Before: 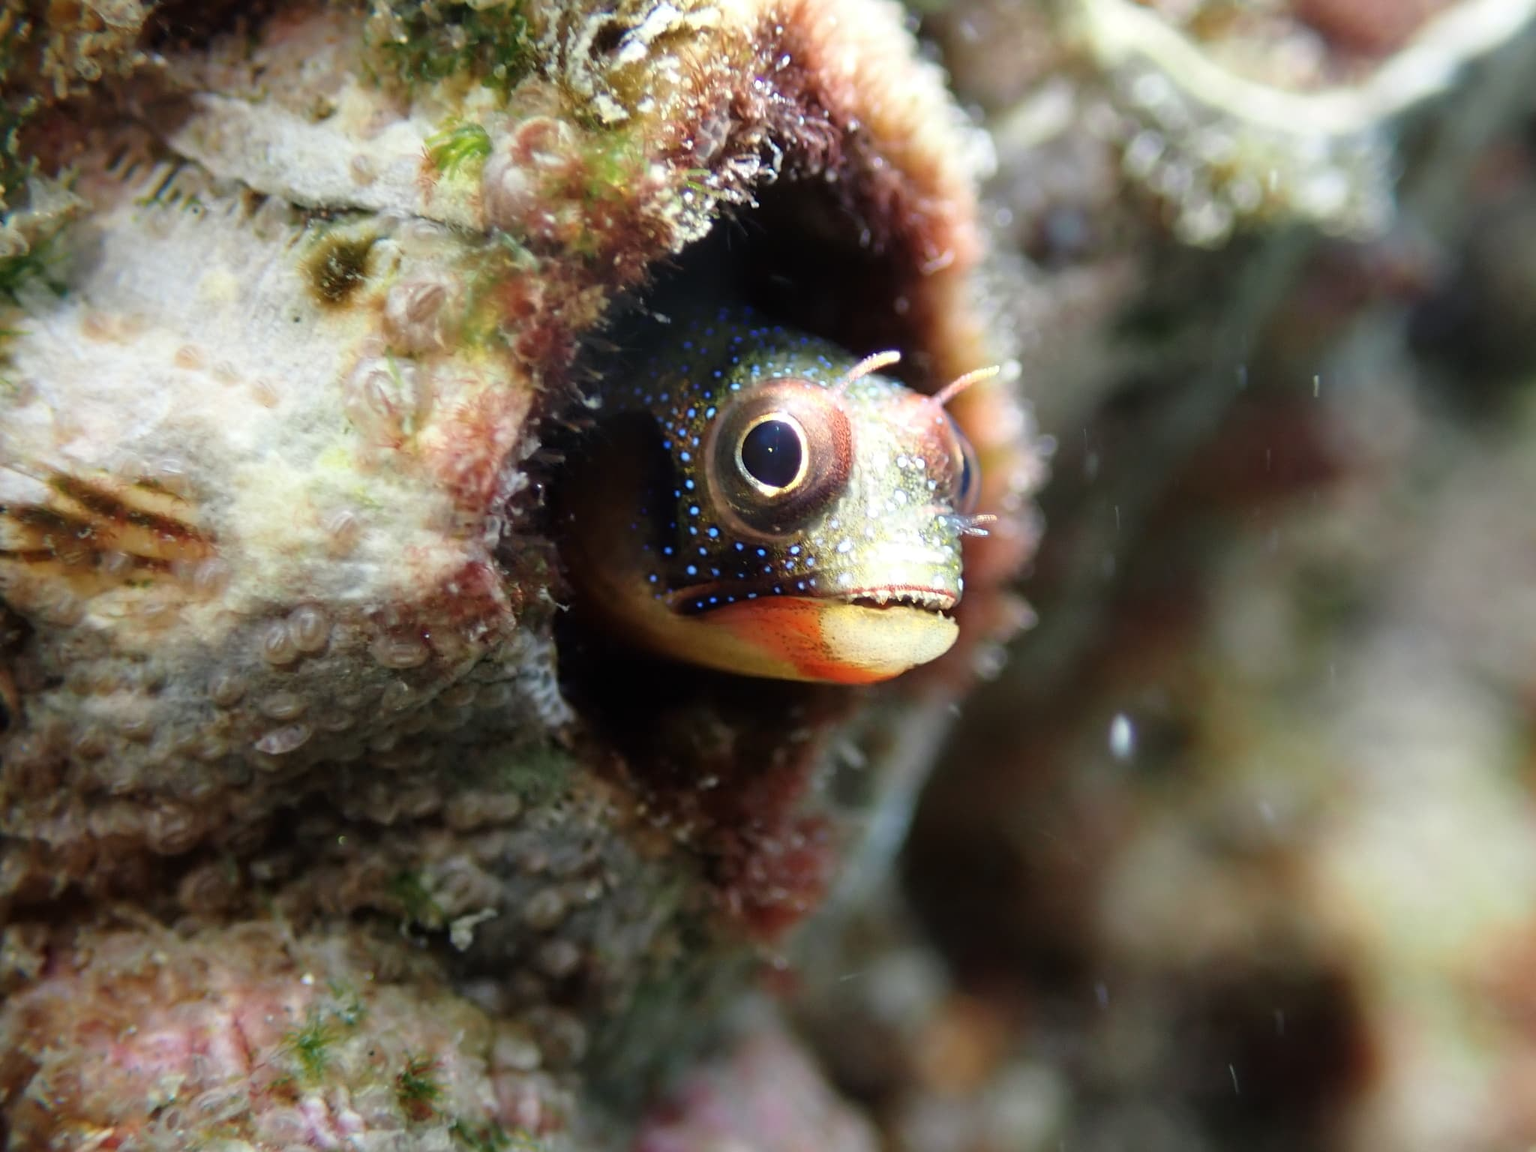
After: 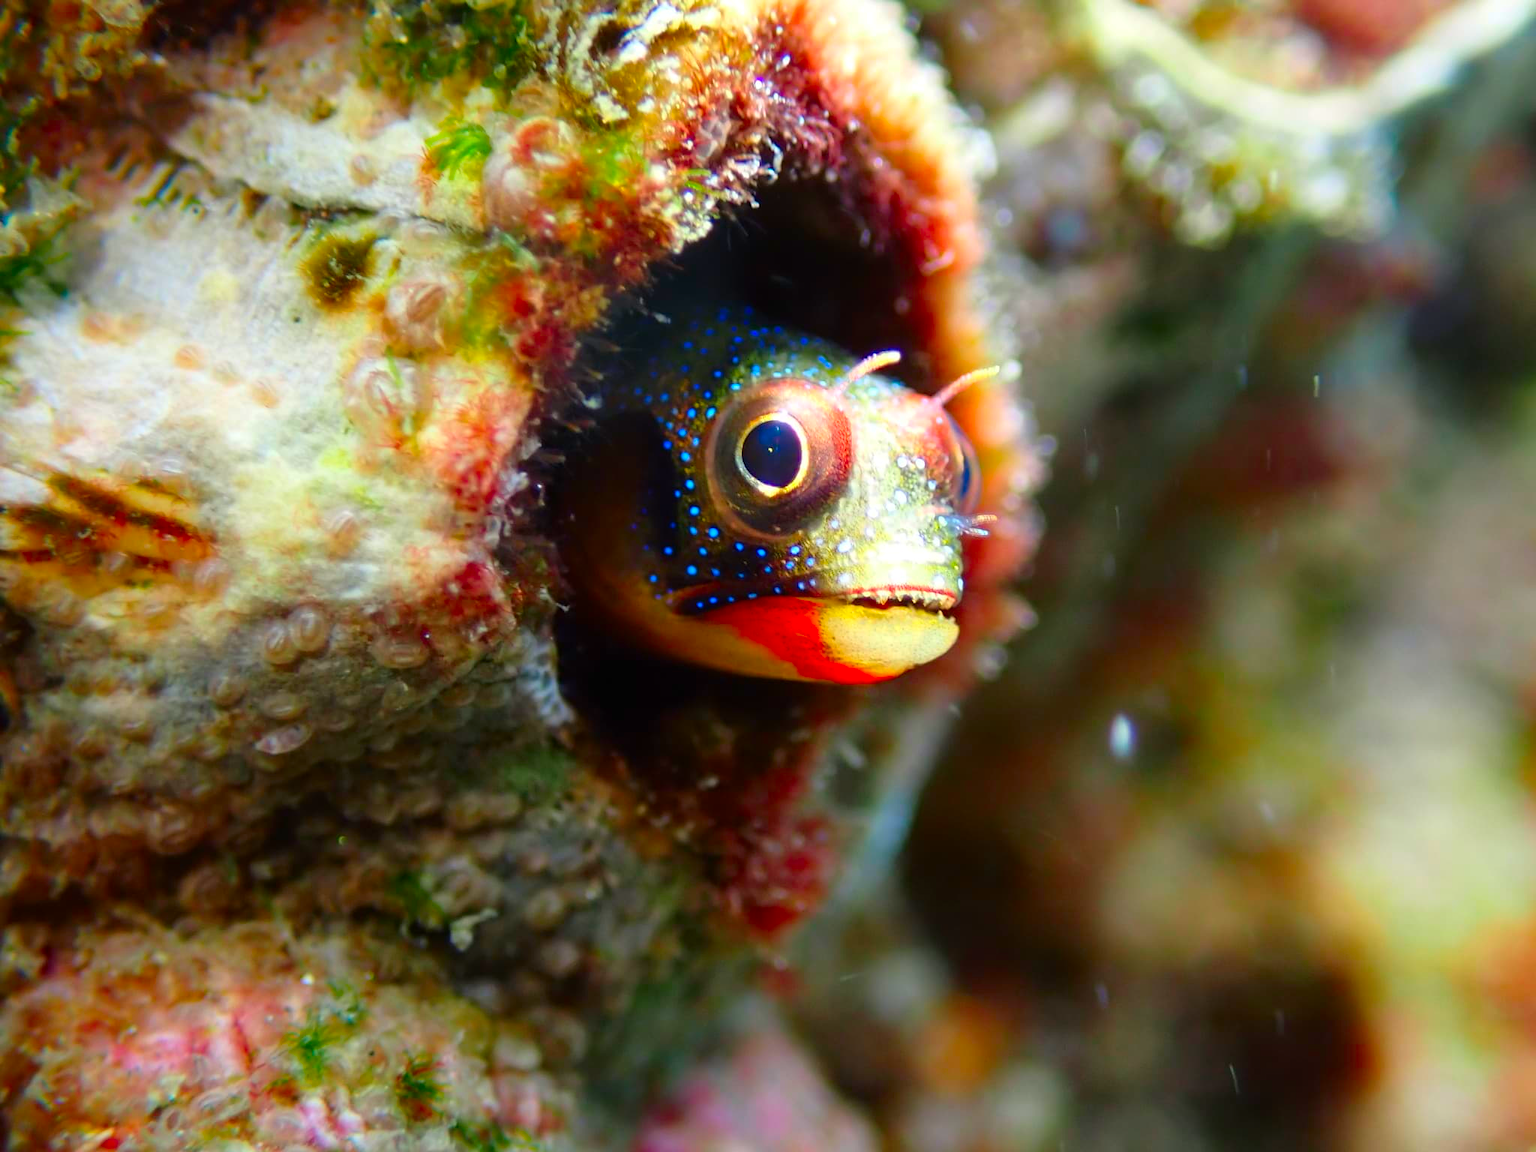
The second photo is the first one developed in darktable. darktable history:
color correction: highlights b* 0.037, saturation 2.12
